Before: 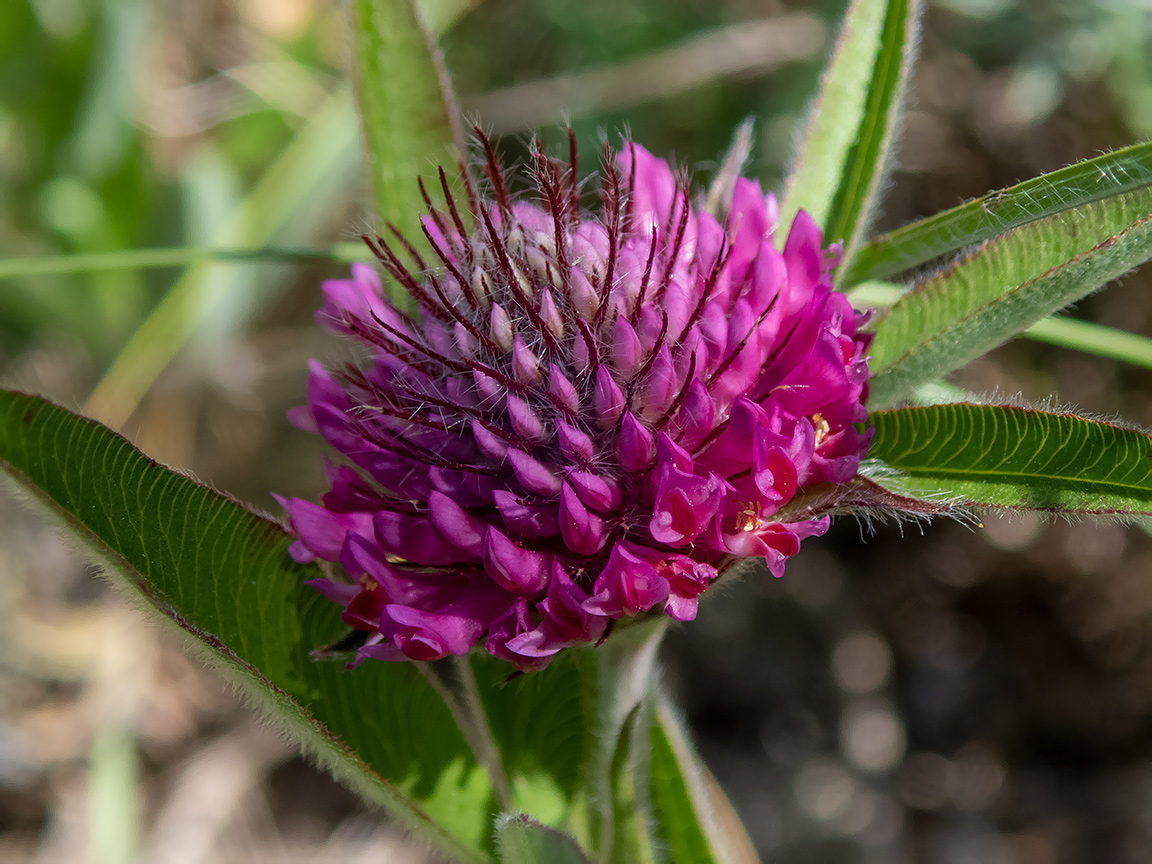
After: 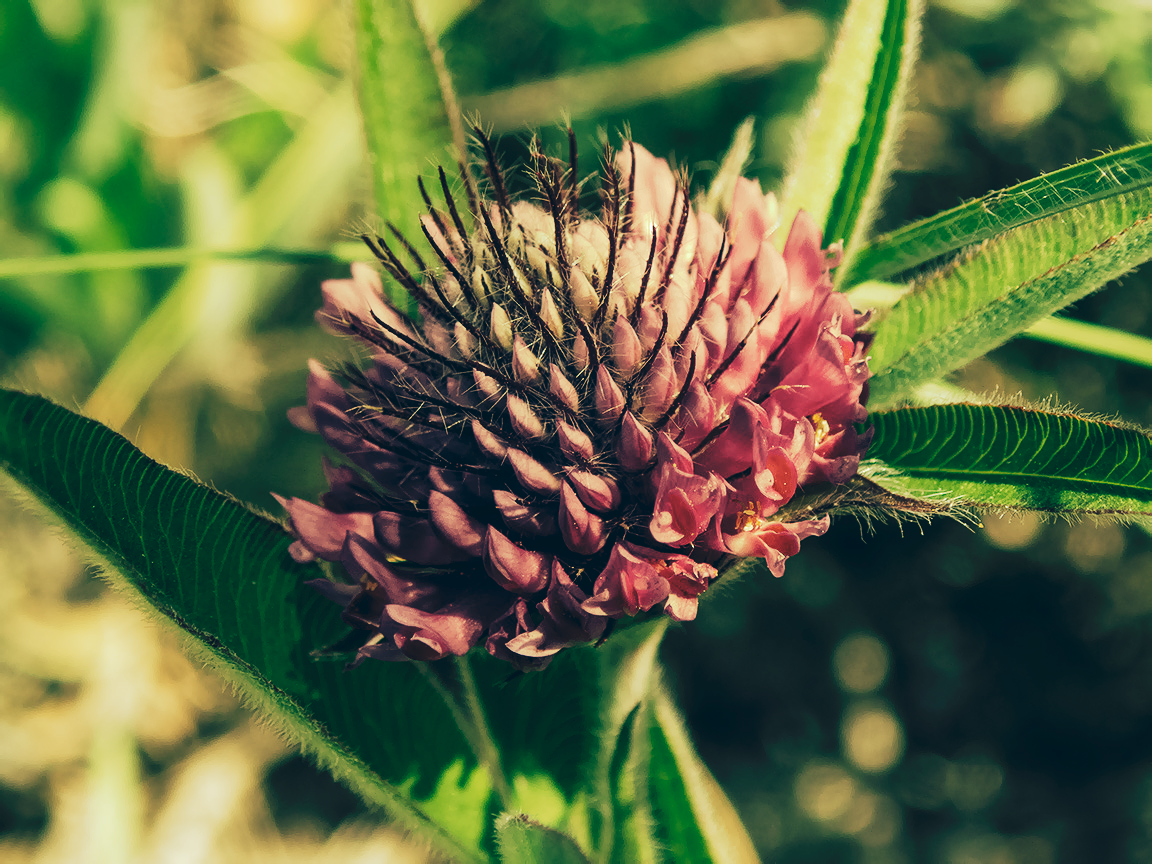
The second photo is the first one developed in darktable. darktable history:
tone curve: curves: ch0 [(0, 0) (0.003, 0.052) (0.011, 0.057) (0.025, 0.063) (0.044, 0.078) (0.069, 0.093) (0.1, 0.109) (0.136, 0.127) (0.177, 0.151) (0.224, 0.201) (0.277, 0.262) (0.335, 0.353) (0.399, 0.458) (0.468, 0.576) (0.543, 0.683) (0.623, 0.772) (0.709, 0.833) (0.801, 0.874) (0.898, 0.927) (1, 1)], preserve colors none
color look up table: target L [89.54, 85.89, 89.08, 87.02, 77.4, 66.99, 61.7, 60.46, 48.11, 40.74, 25.13, 18.05, 201.33, 104.71, 90.88, 78.91, 72.99, 60.15, 58.23, 62.2, 47.57, 45.46, 50.4, 32.14, 10.78, 94.29, 88.4, 73.32, 72.85, 69.93, 64.42, 75.14, 84.66, 52.48, 48.18, 52.36, 32.25, 30.49, 43.47, 22.65, 25.25, 3.015, 10.15, 2.261, 87.97, 72.03, 73.88, 66.43, 46.69], target a [-24.56, -32.18, -16.03, -38.36, -23.32, -0.954, -44.35, -19.36, -26.89, -29.03, -20.38, -25.31, 0, 0.001, -11.15, 12.74, 21.62, 29.82, 29.11, 40.37, 12.02, 2.955, 39.77, 27.37, -3.421, -18.15, -2.786, 21.48, -6.491, 1.863, 32.8, 1.832, 3.992, 42.05, -11.05, 13.19, 3.238, 16.18, 16.63, -13.94, 1.368, -5.883, -10.7, -4.128, -20.25, -37.13, -29.01, -11.81, -17.38], target b [53.16, 60.31, 66.74, 53.15, 43.86, 43.6, 43.69, 47.29, 18.67, 24.37, 3.088, 1.373, -0.001, -0.003, 55.84, 50.14, 58.37, 43.76, 30.84, 37.29, 33.69, 17.79, 42.21, 16.12, -6.652, 42.96, 39.73, 38.3, 21.45, 30.39, 24.73, 22.48, 36.34, 20.91, -0.558, 9.353, 1.052, 0.558, -7.896, -0.927, -19.41, -23.28, -21.29, -19.94, 35.77, 31.31, 17.82, 26.69, 6.064], num patches 49
